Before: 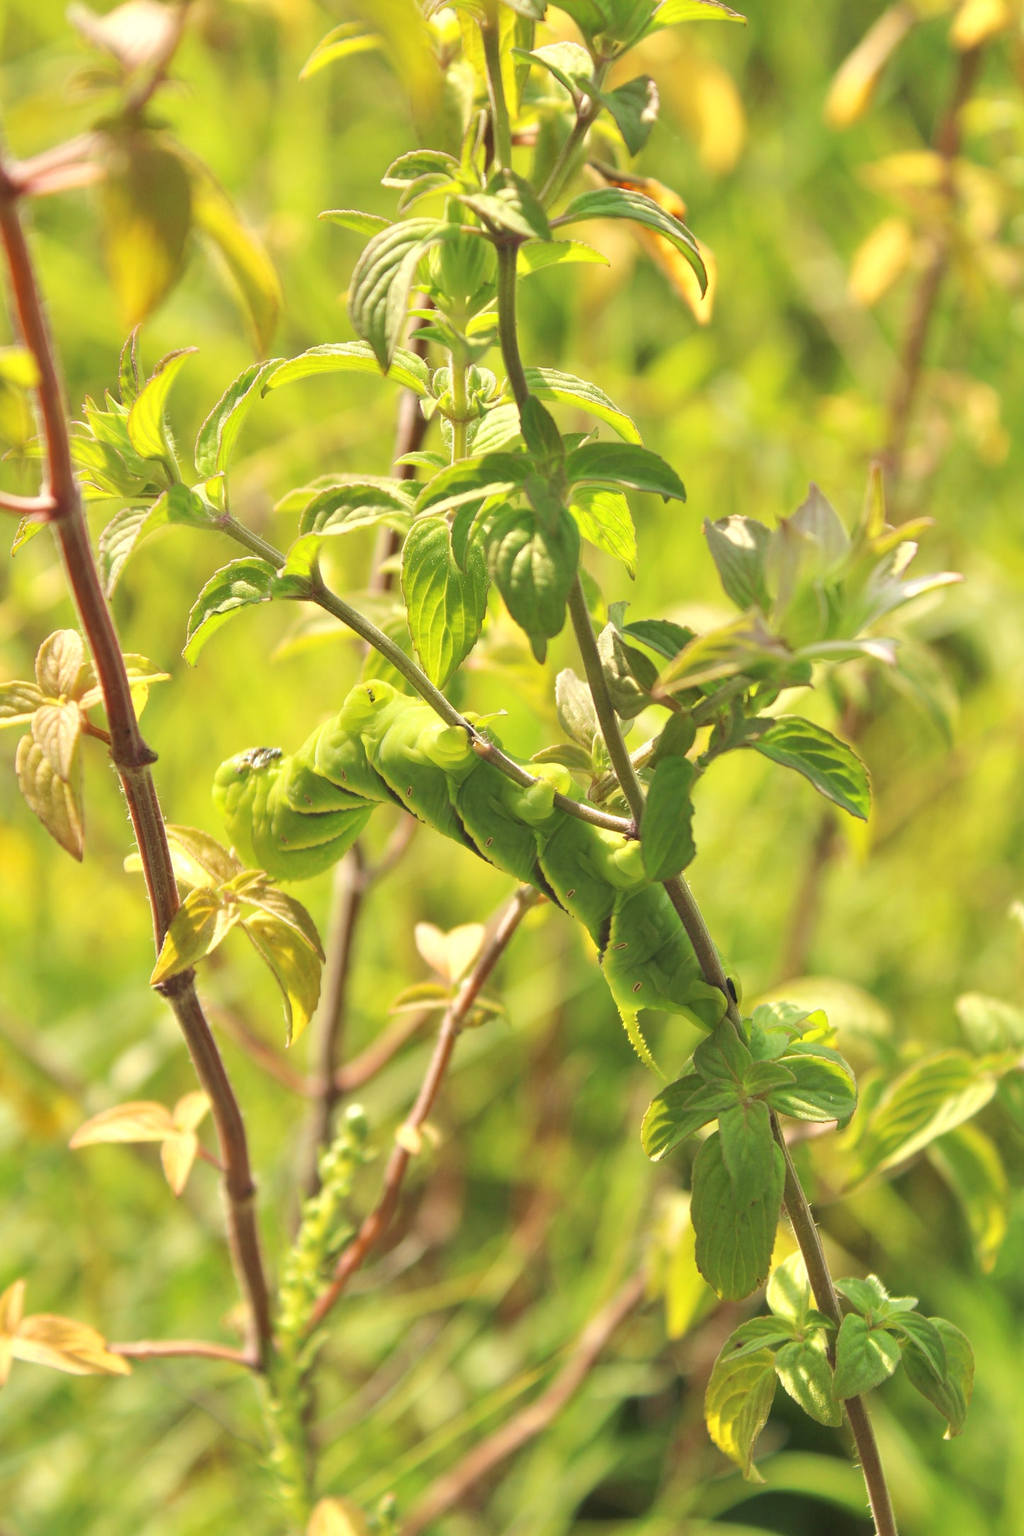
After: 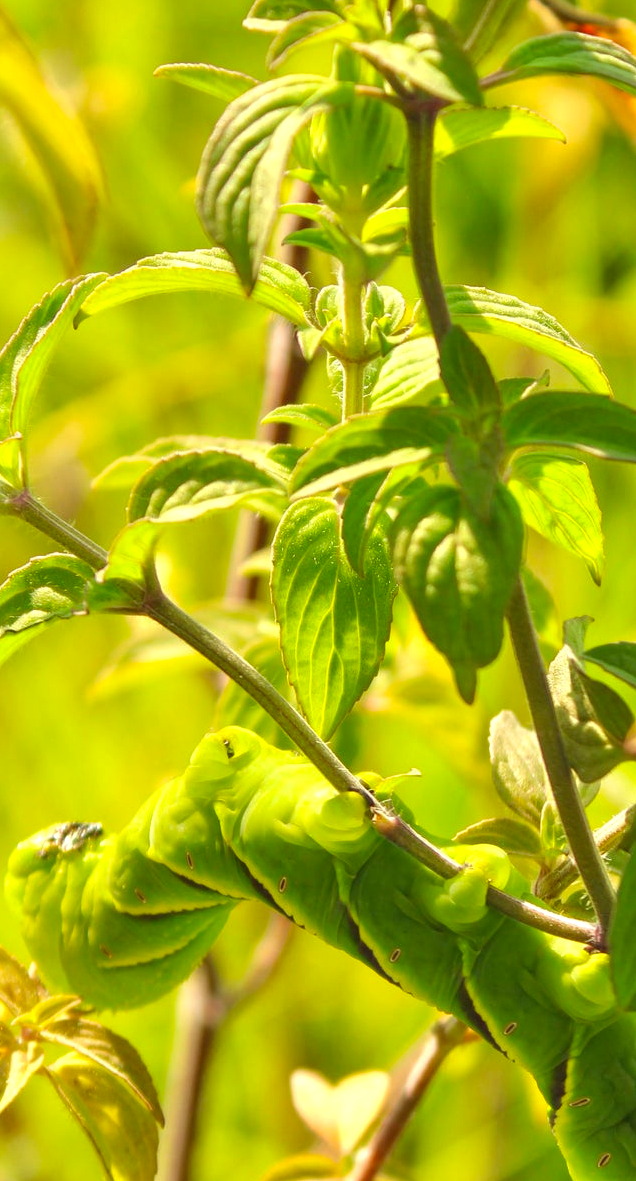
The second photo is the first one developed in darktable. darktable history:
local contrast: on, module defaults
crop: left 20.474%, top 10.778%, right 35.483%, bottom 34.744%
contrast brightness saturation: brightness -0.023, saturation 0.358
